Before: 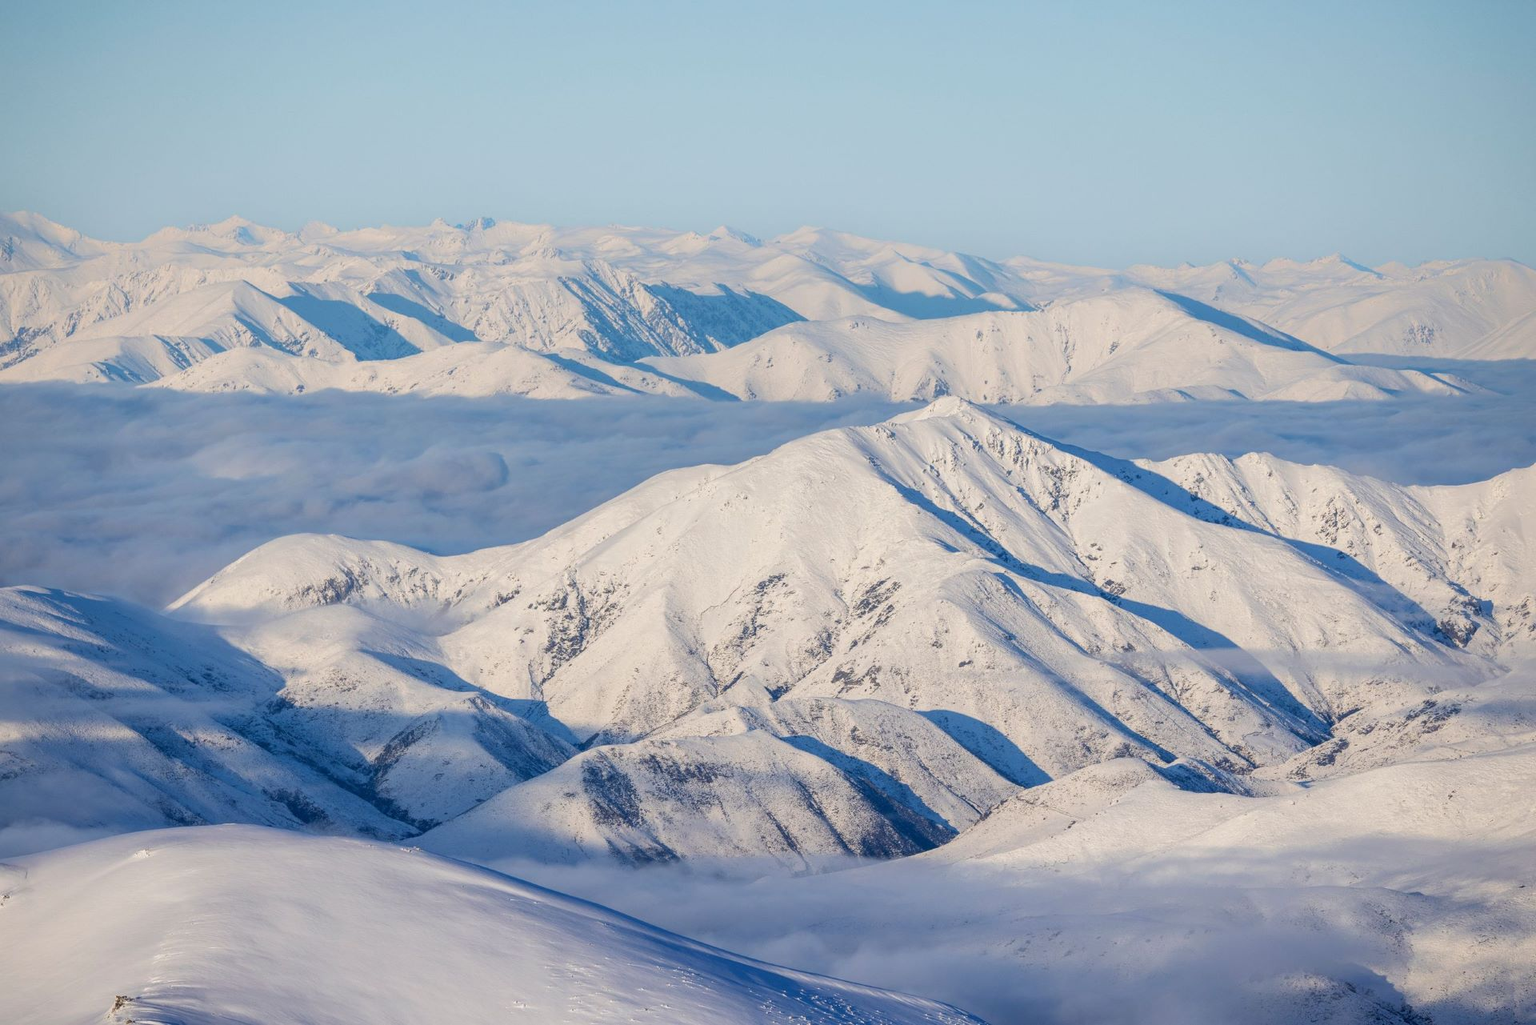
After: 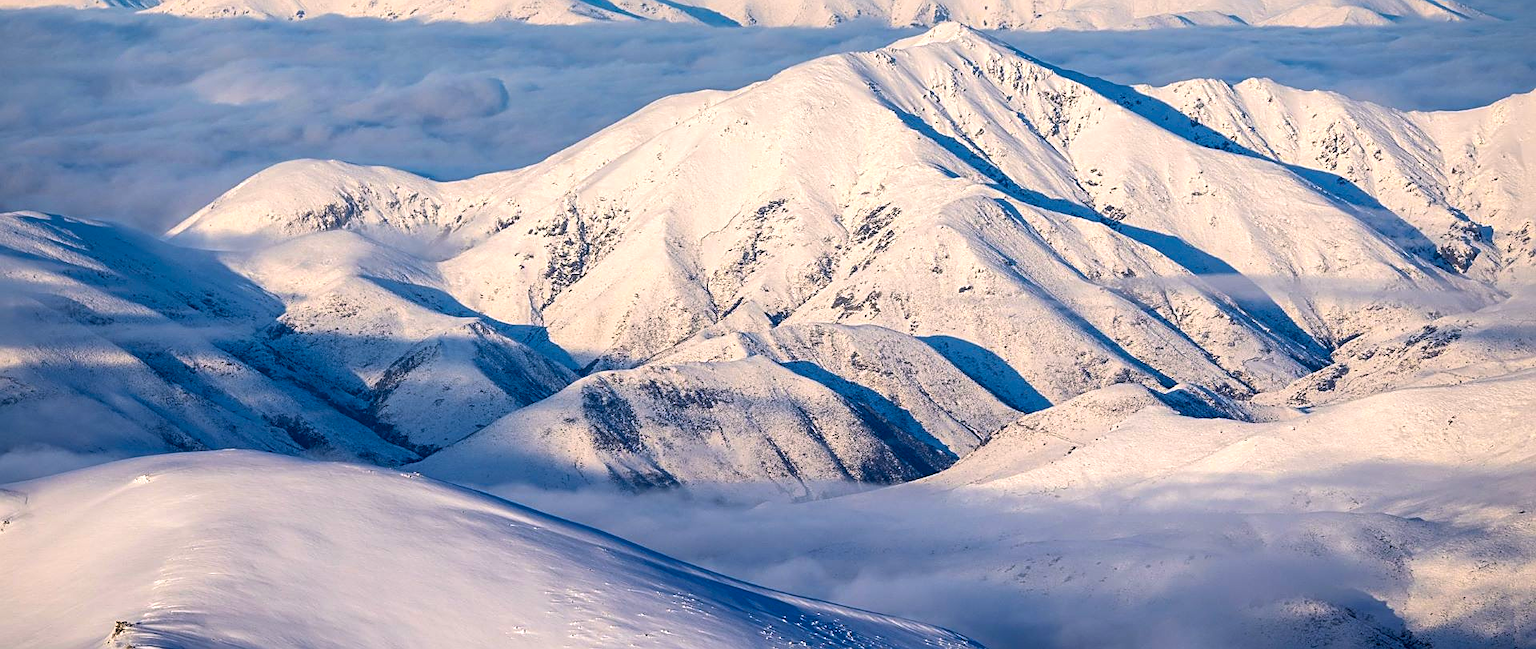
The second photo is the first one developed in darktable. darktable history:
exposure: exposure -0.072 EV, compensate highlight preservation false
sharpen: on, module defaults
crop and rotate: top 36.54%
color balance rgb: highlights gain › chroma 0.988%, highlights gain › hue 27.27°, perceptual saturation grading › global saturation 30.552%, perceptual brilliance grading › global brilliance 15.724%, perceptual brilliance grading › shadows -35.832%, global vibrance 20%
